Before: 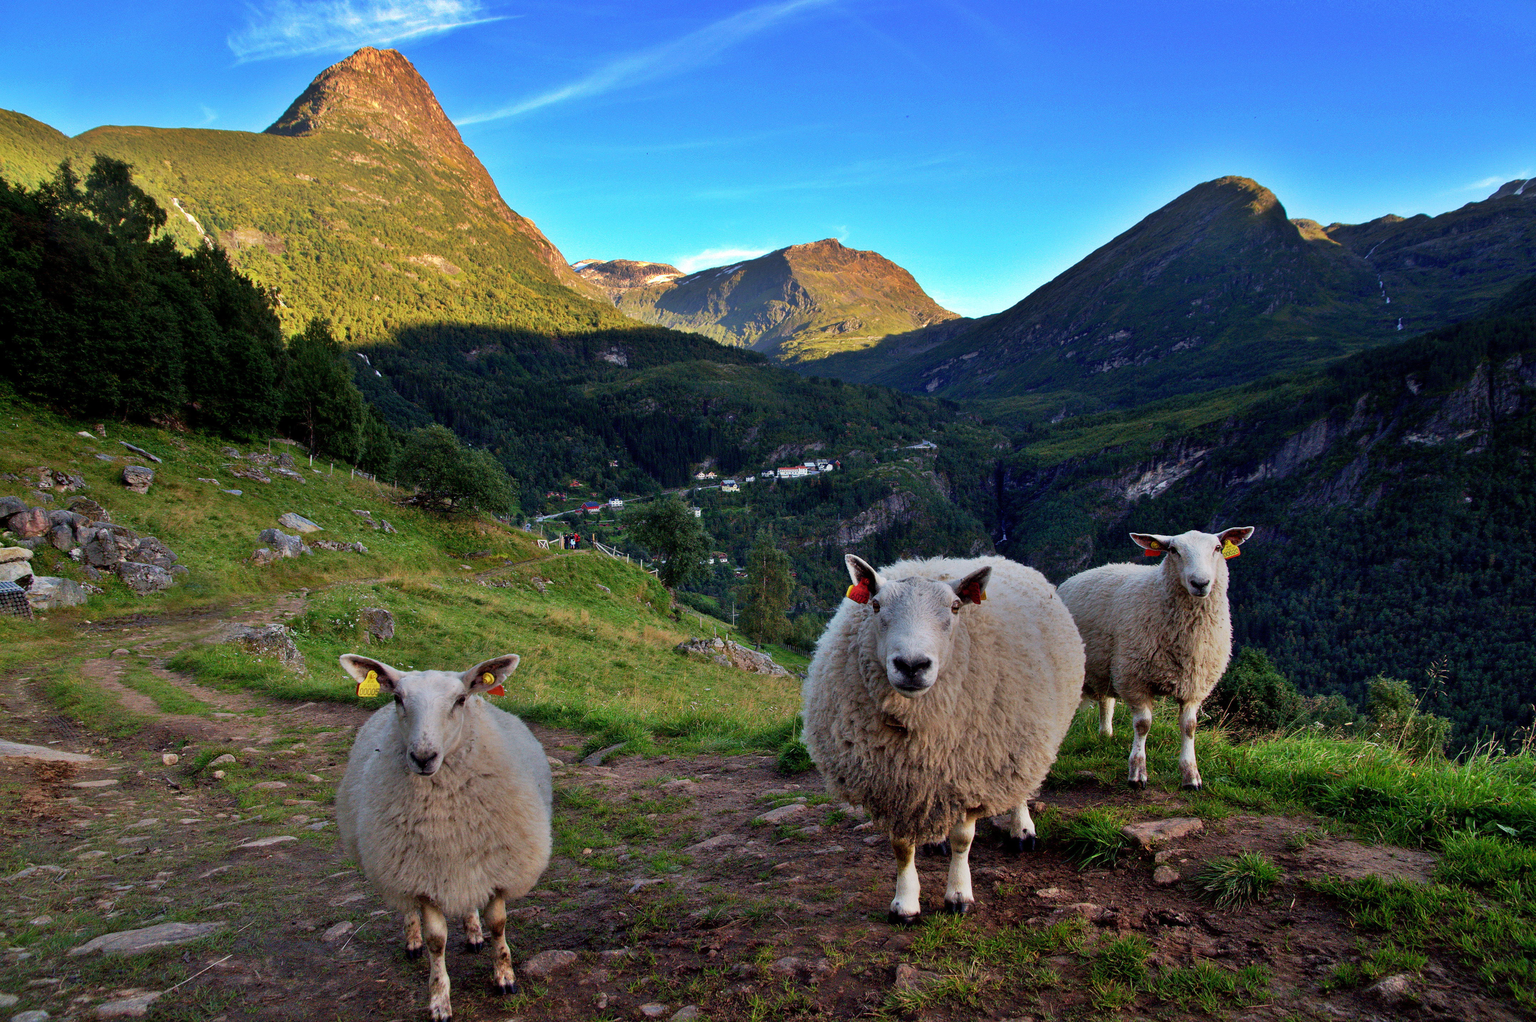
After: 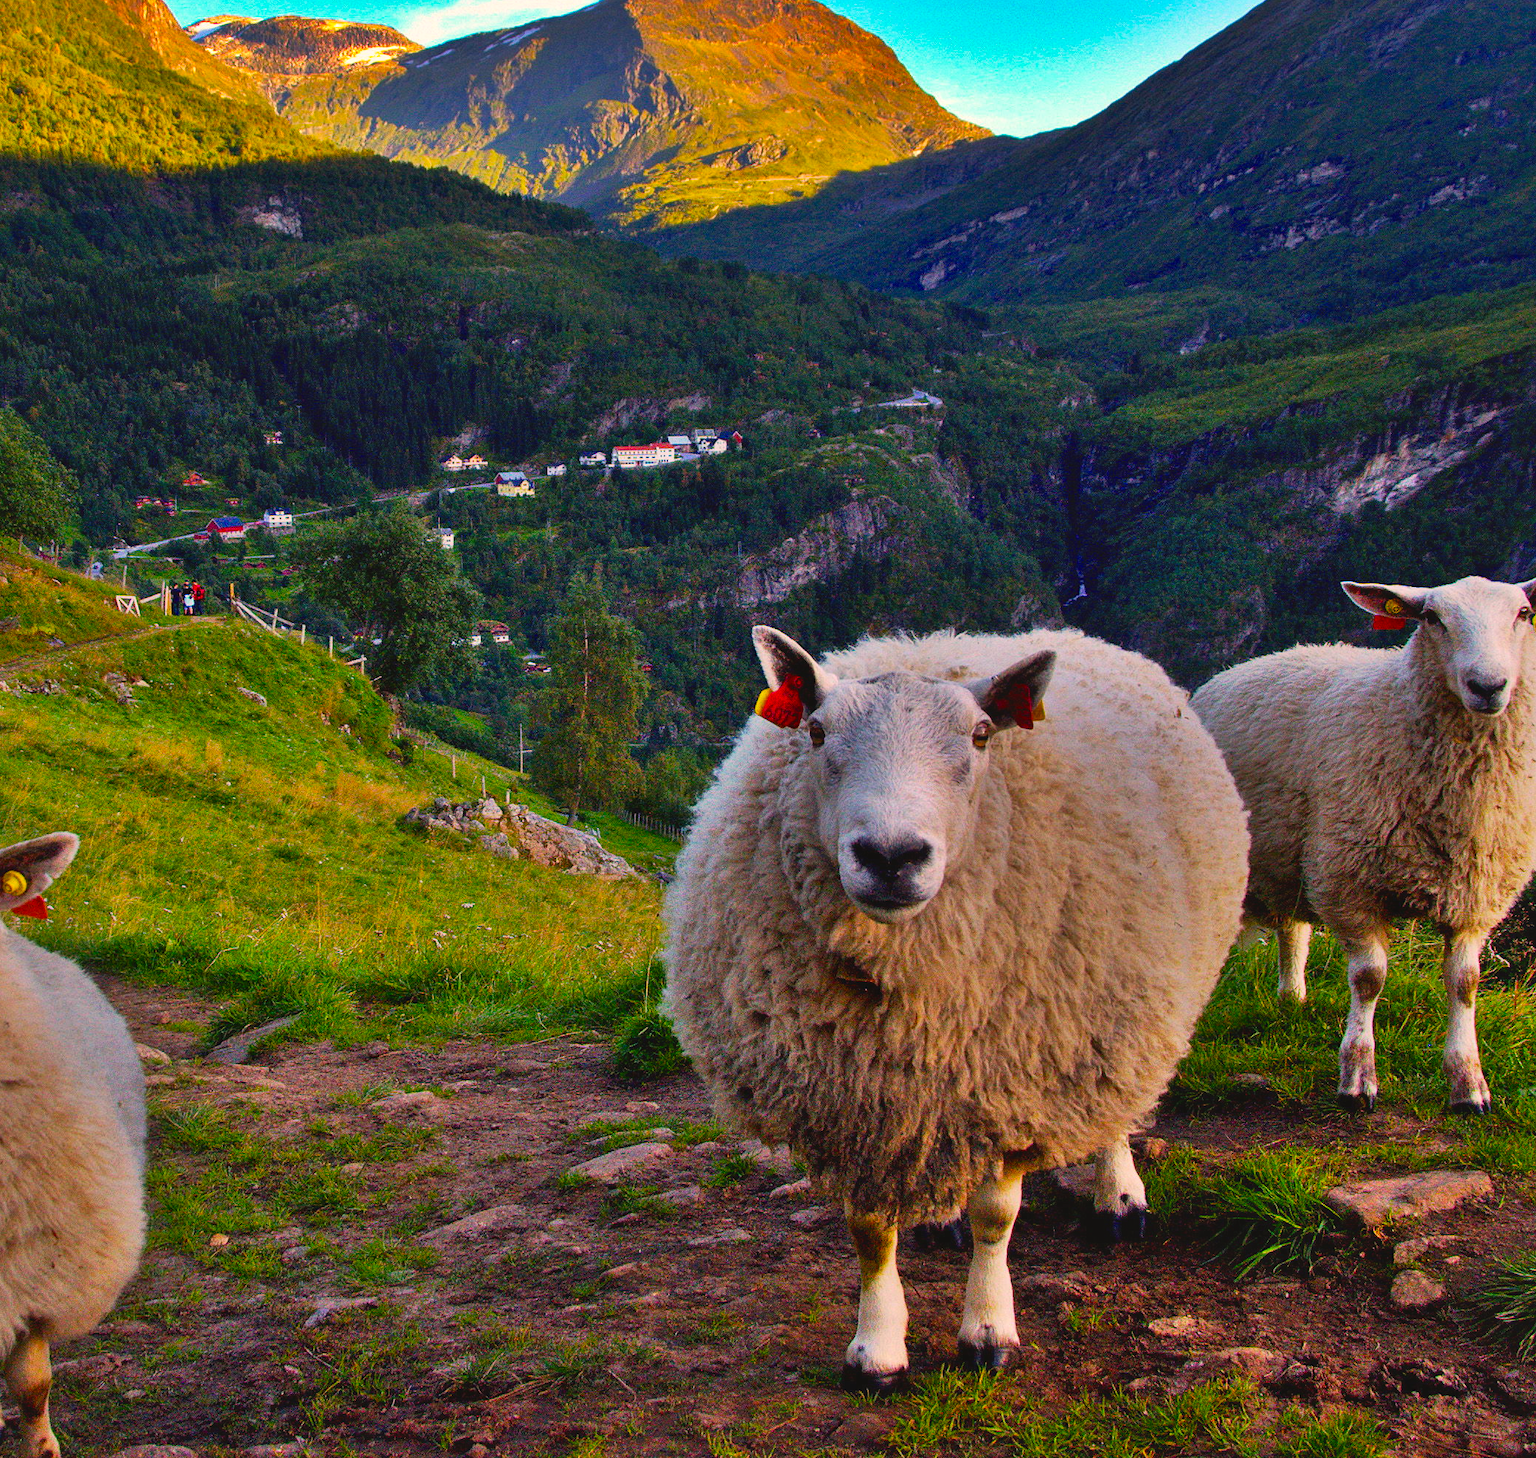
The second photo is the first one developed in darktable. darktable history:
crop: left 31.354%, top 24.657%, right 20.303%, bottom 6.374%
color correction: highlights a* 11.35, highlights b* 12.2
color balance rgb: shadows lift › chroma 0.97%, shadows lift › hue 110.83°, global offset › luminance 0.732%, linear chroma grading › global chroma 24.37%, perceptual saturation grading › global saturation 24.958%, global vibrance 20%
shadows and highlights: shadows 22.81, highlights -48.43, soften with gaussian
local contrast: mode bilateral grid, contrast 20, coarseness 50, detail 120%, midtone range 0.2
